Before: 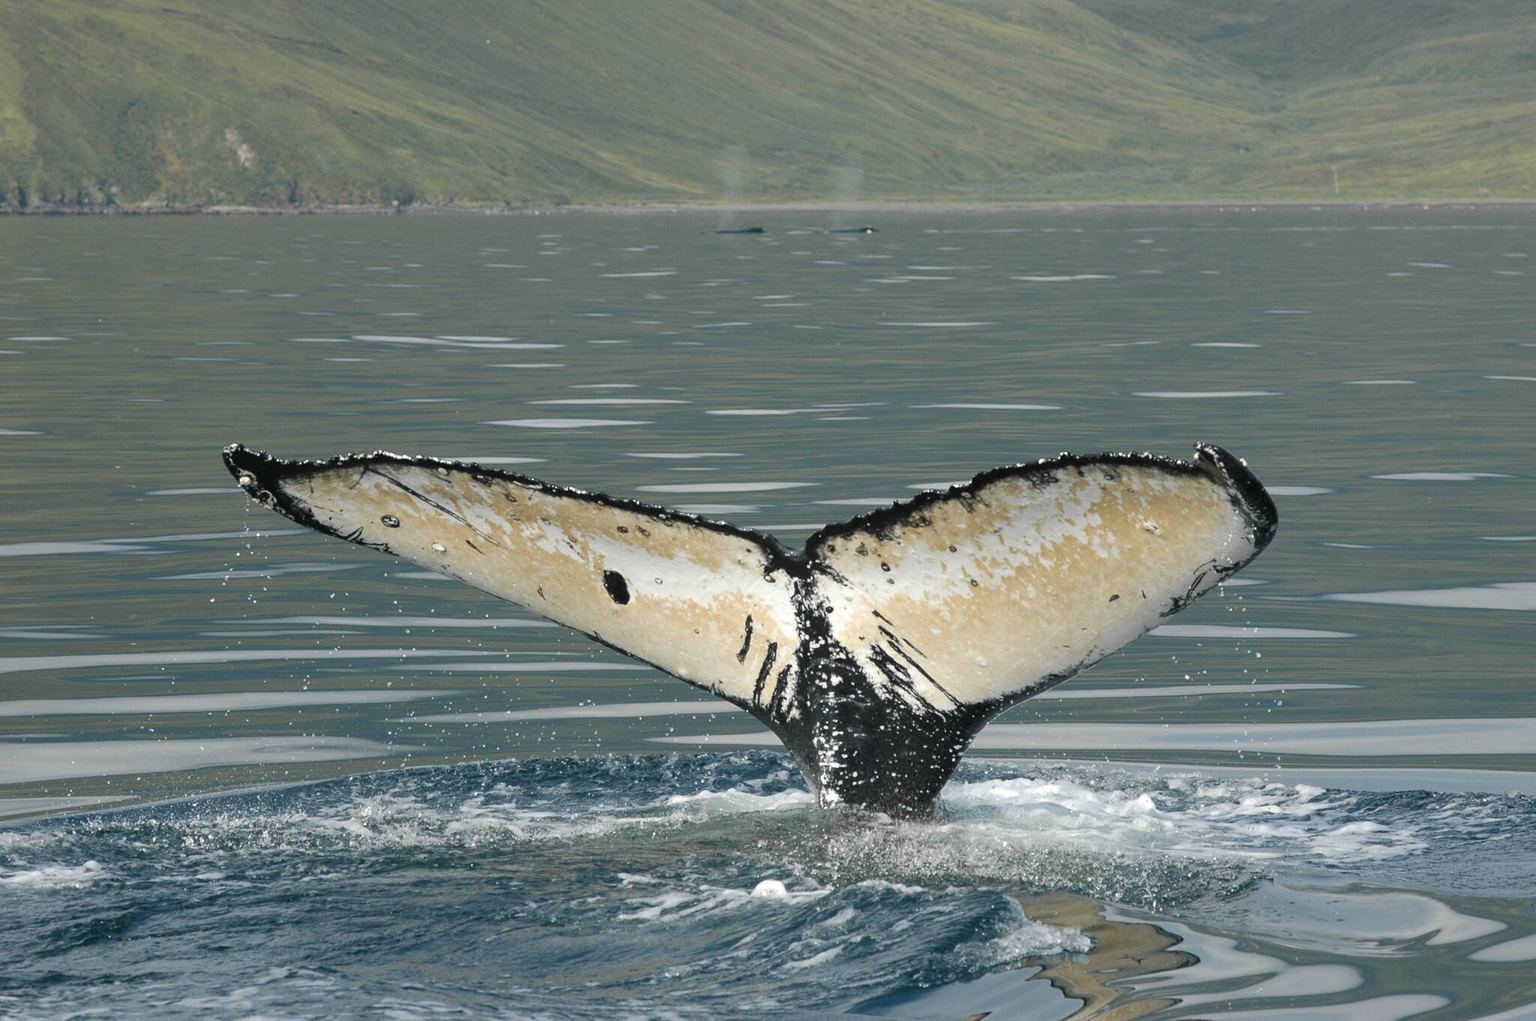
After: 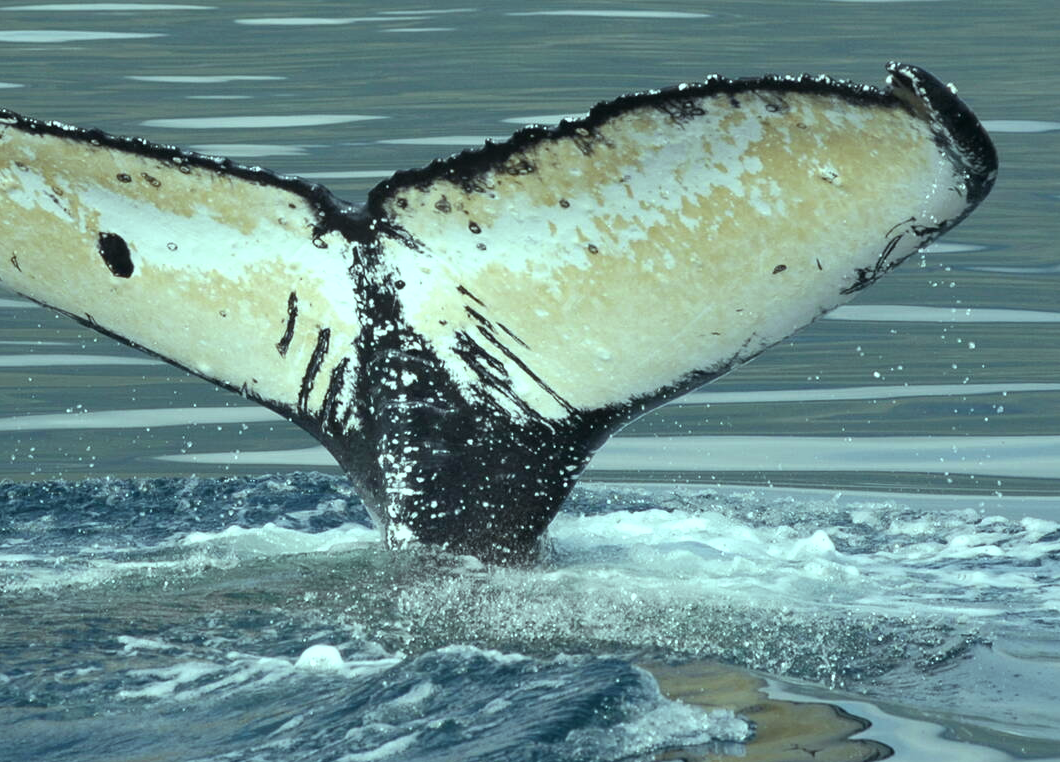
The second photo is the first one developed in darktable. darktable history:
crop: left 34.479%, top 38.822%, right 13.718%, bottom 5.172%
color balance: mode lift, gamma, gain (sRGB), lift [0.997, 0.979, 1.021, 1.011], gamma [1, 1.084, 0.916, 0.998], gain [1, 0.87, 1.13, 1.101], contrast 4.55%, contrast fulcrum 38.24%, output saturation 104.09%
